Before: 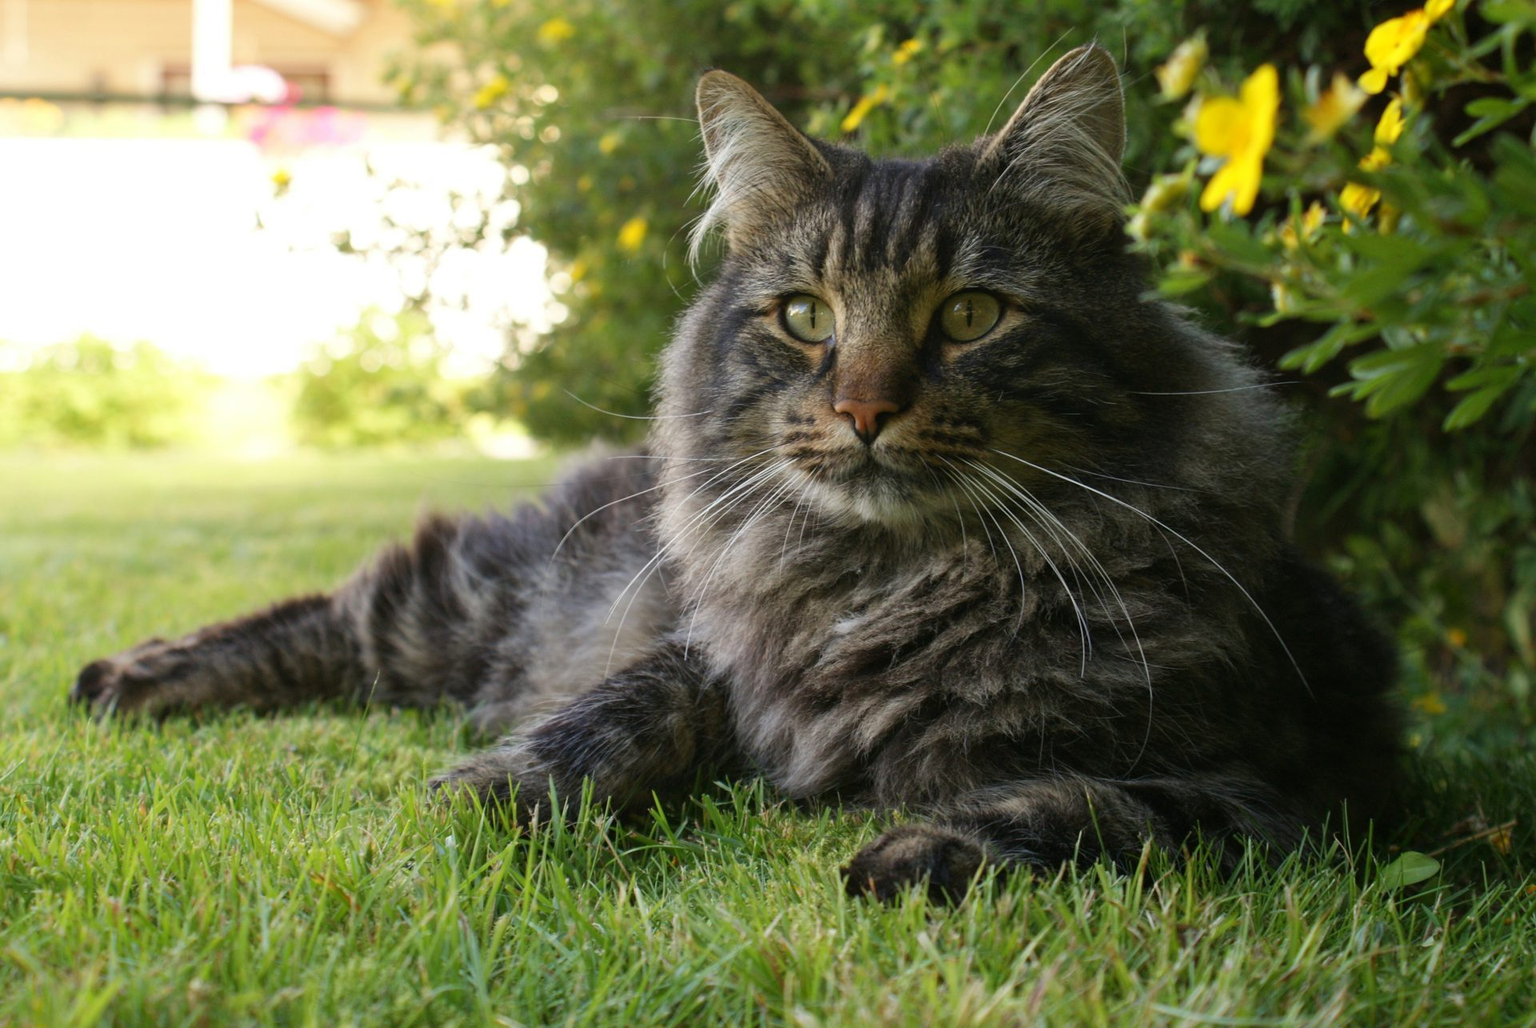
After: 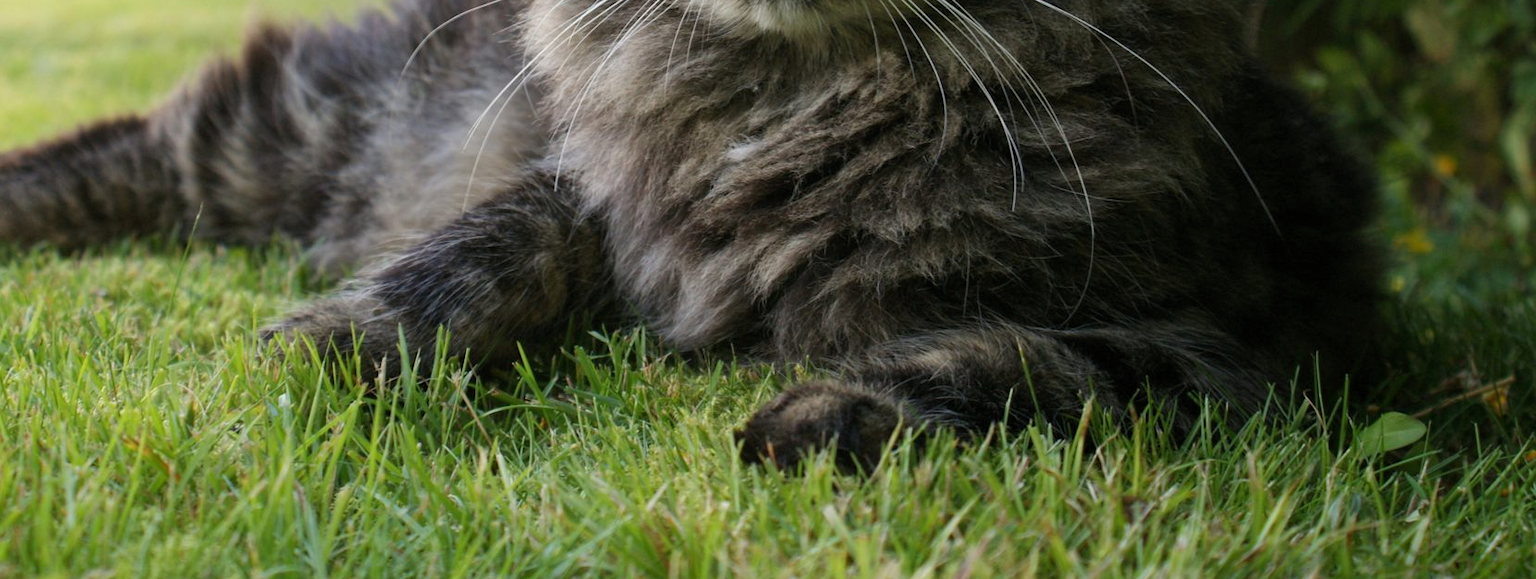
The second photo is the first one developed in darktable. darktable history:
crop and rotate: left 13.306%, top 48.129%, bottom 2.928%
levels: levels [0.016, 0.5, 0.996]
